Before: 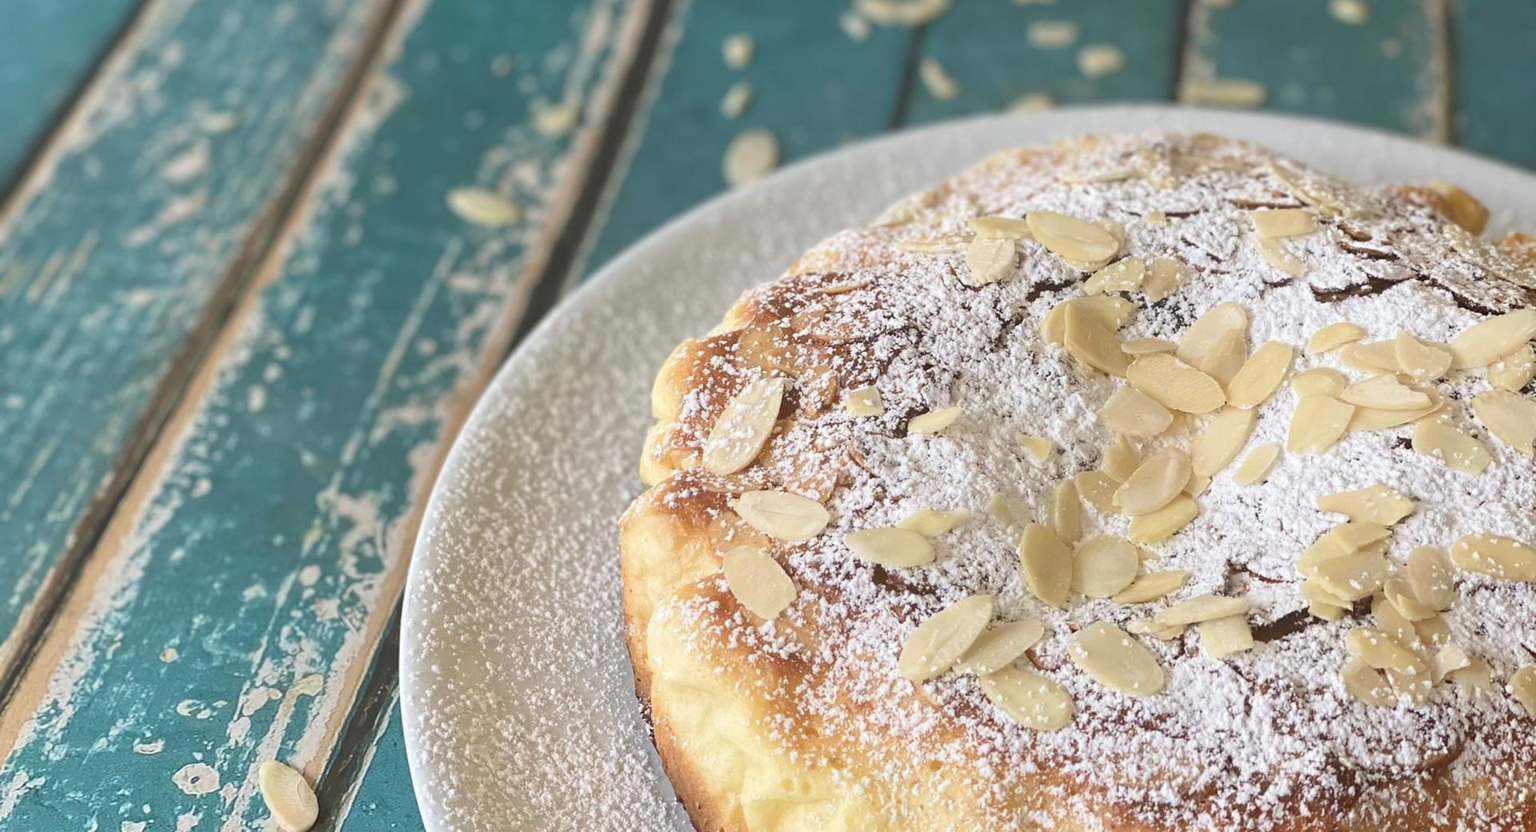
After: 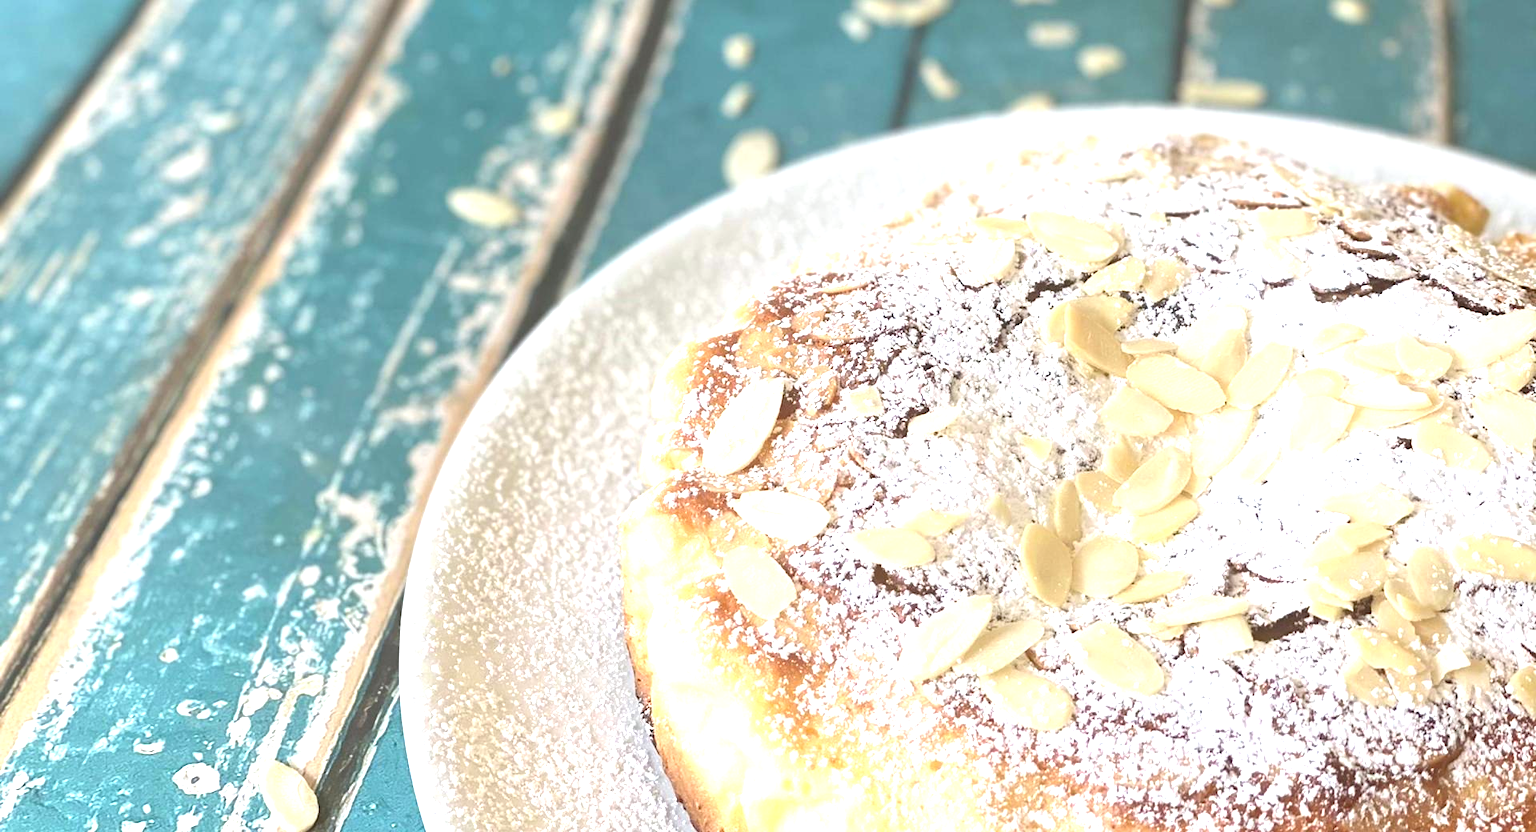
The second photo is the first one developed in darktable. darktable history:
exposure: black level correction 0, exposure 1.1 EV, compensate exposure bias true, compensate highlight preservation false
white balance: red 0.988, blue 1.017
